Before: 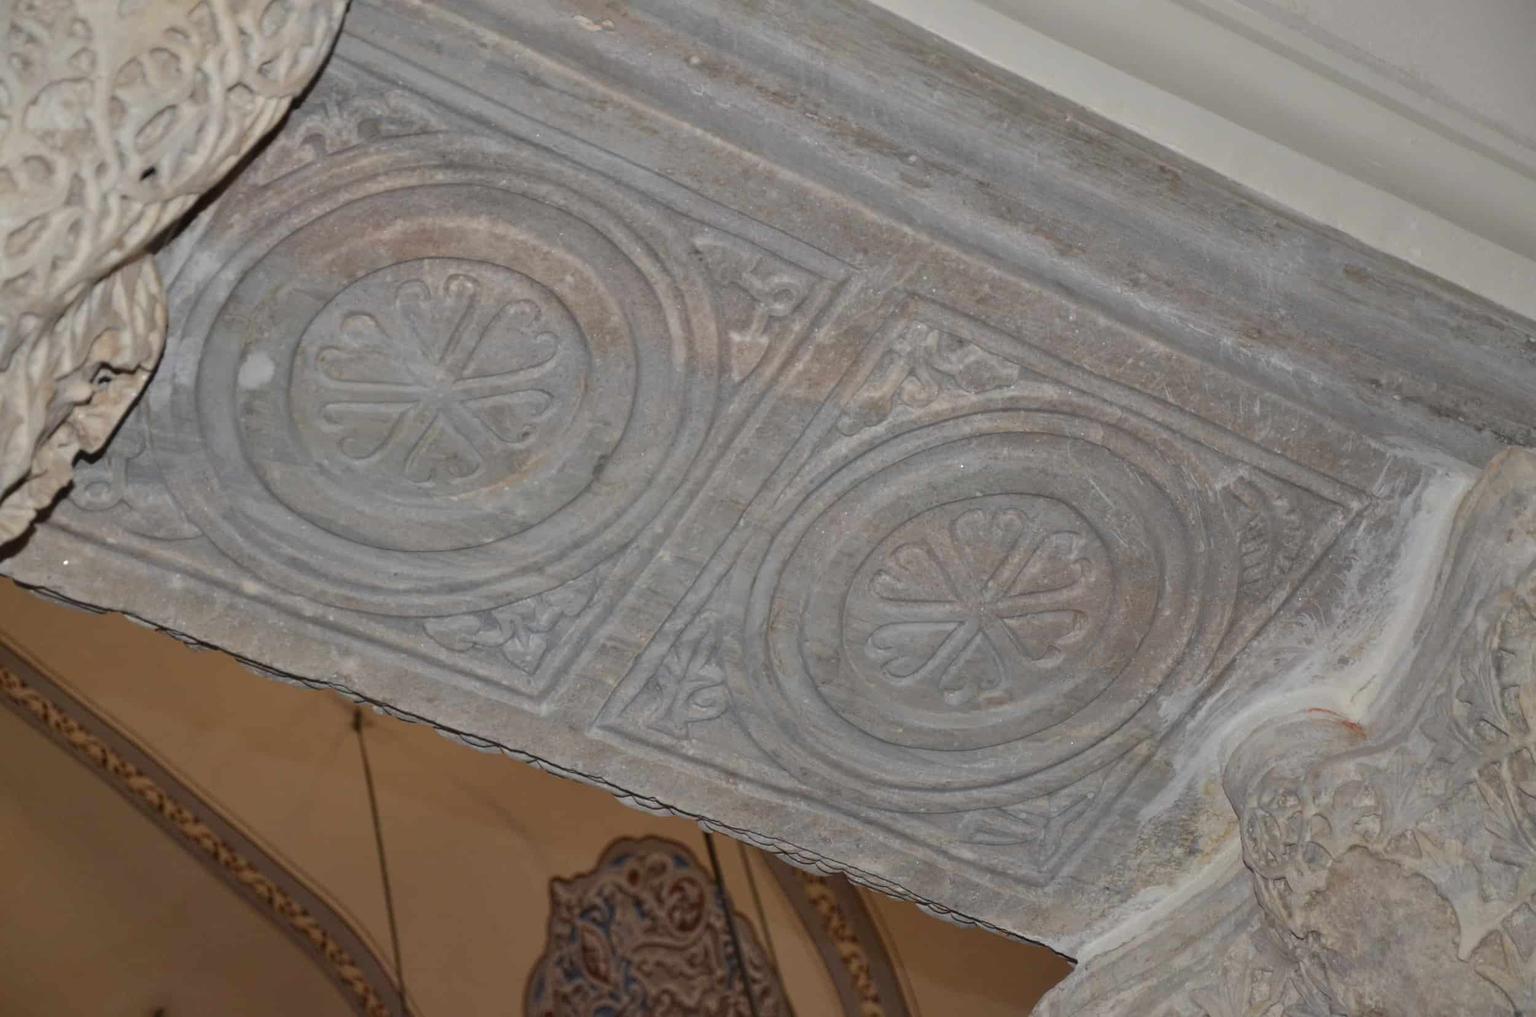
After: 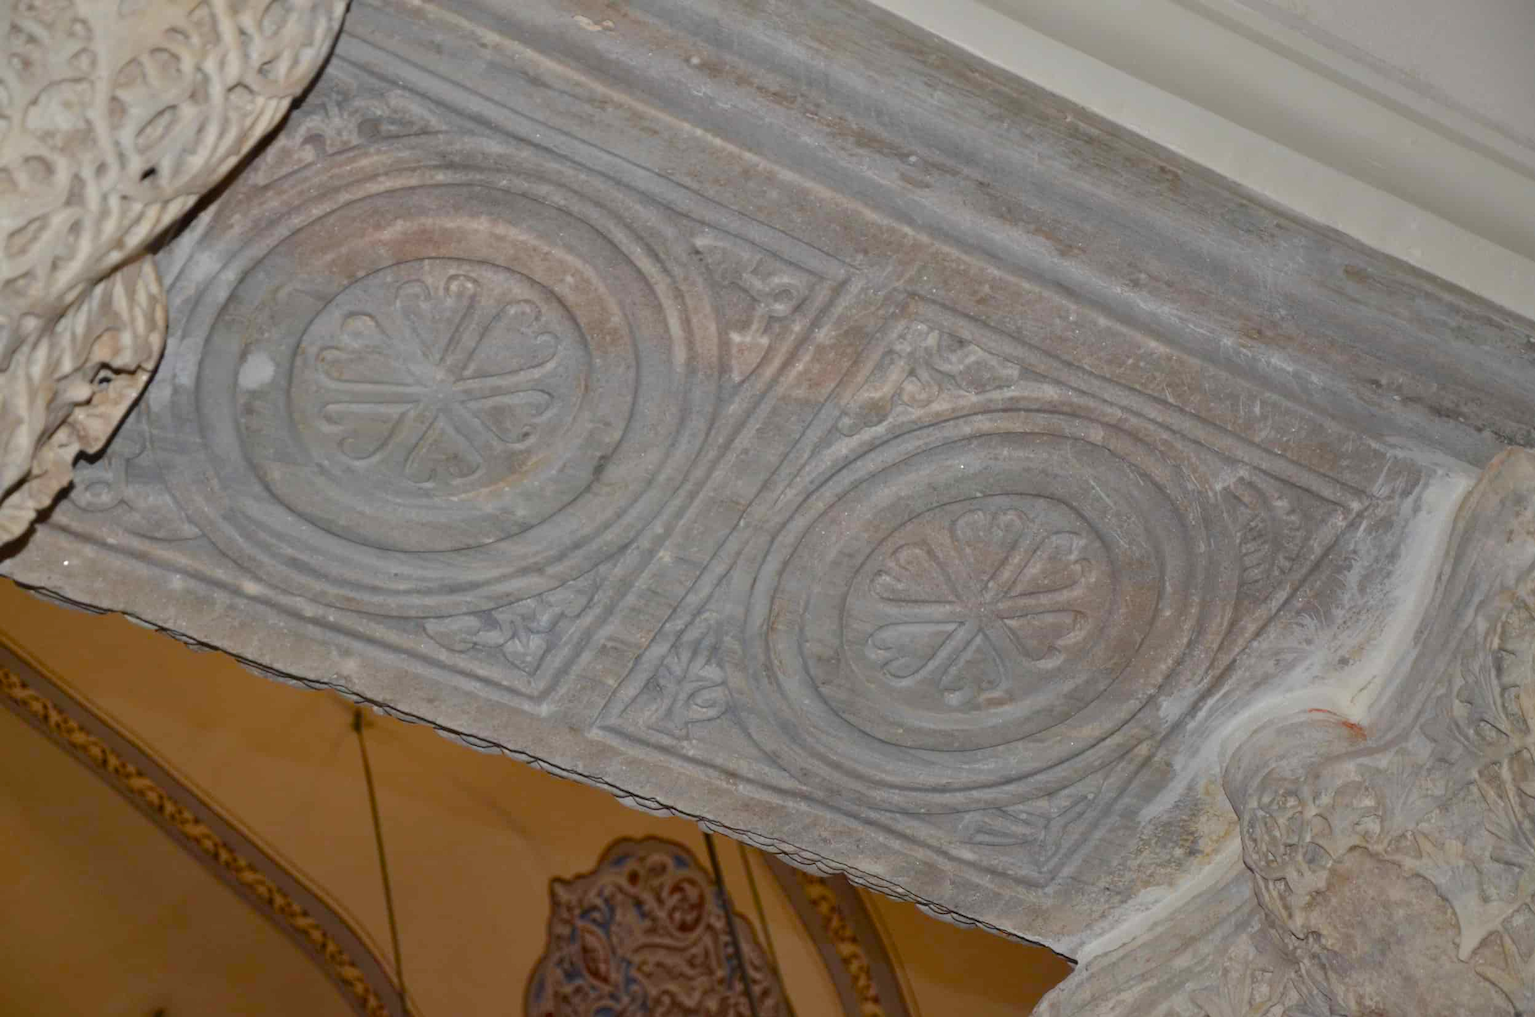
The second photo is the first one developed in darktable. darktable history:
color balance rgb: linear chroma grading › global chroma 0.3%, perceptual saturation grading › global saturation 20%, perceptual saturation grading › highlights -13.987%, perceptual saturation grading › shadows 49.298%
